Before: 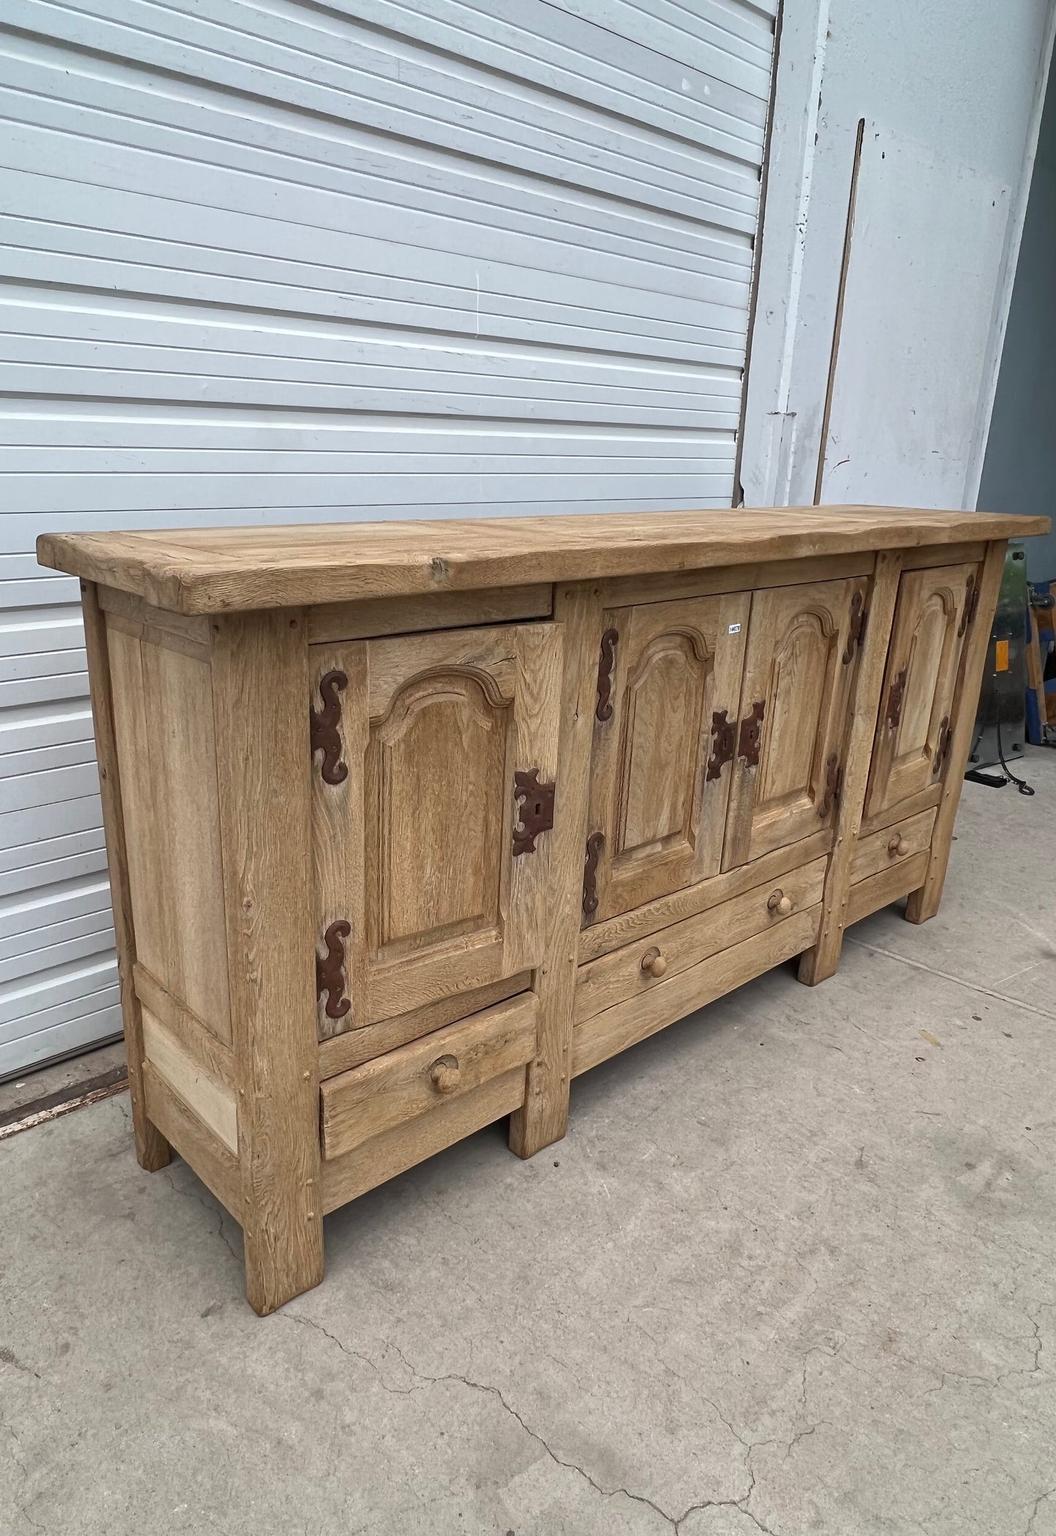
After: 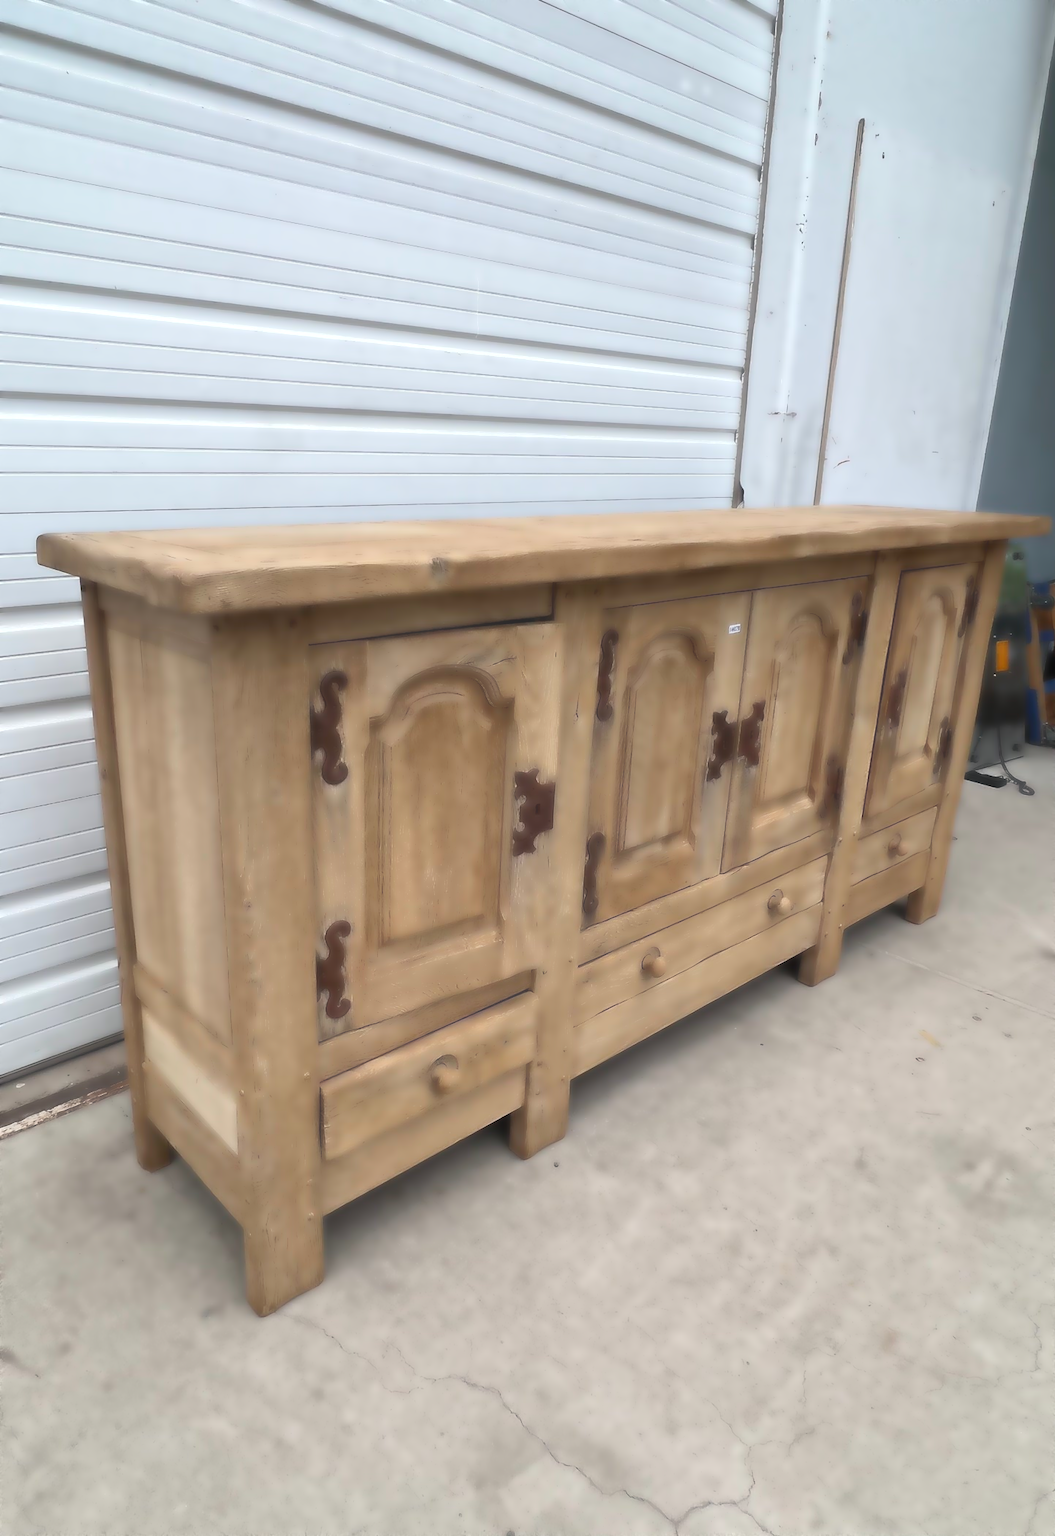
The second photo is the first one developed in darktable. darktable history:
lowpass: radius 4, soften with bilateral filter, unbound 0
haze removal: strength -0.09, distance 0.358, compatibility mode true, adaptive false
rotate and perspective: automatic cropping original format, crop left 0, crop top 0
exposure: black level correction 0, exposure 0.3 EV, compensate highlight preservation false
